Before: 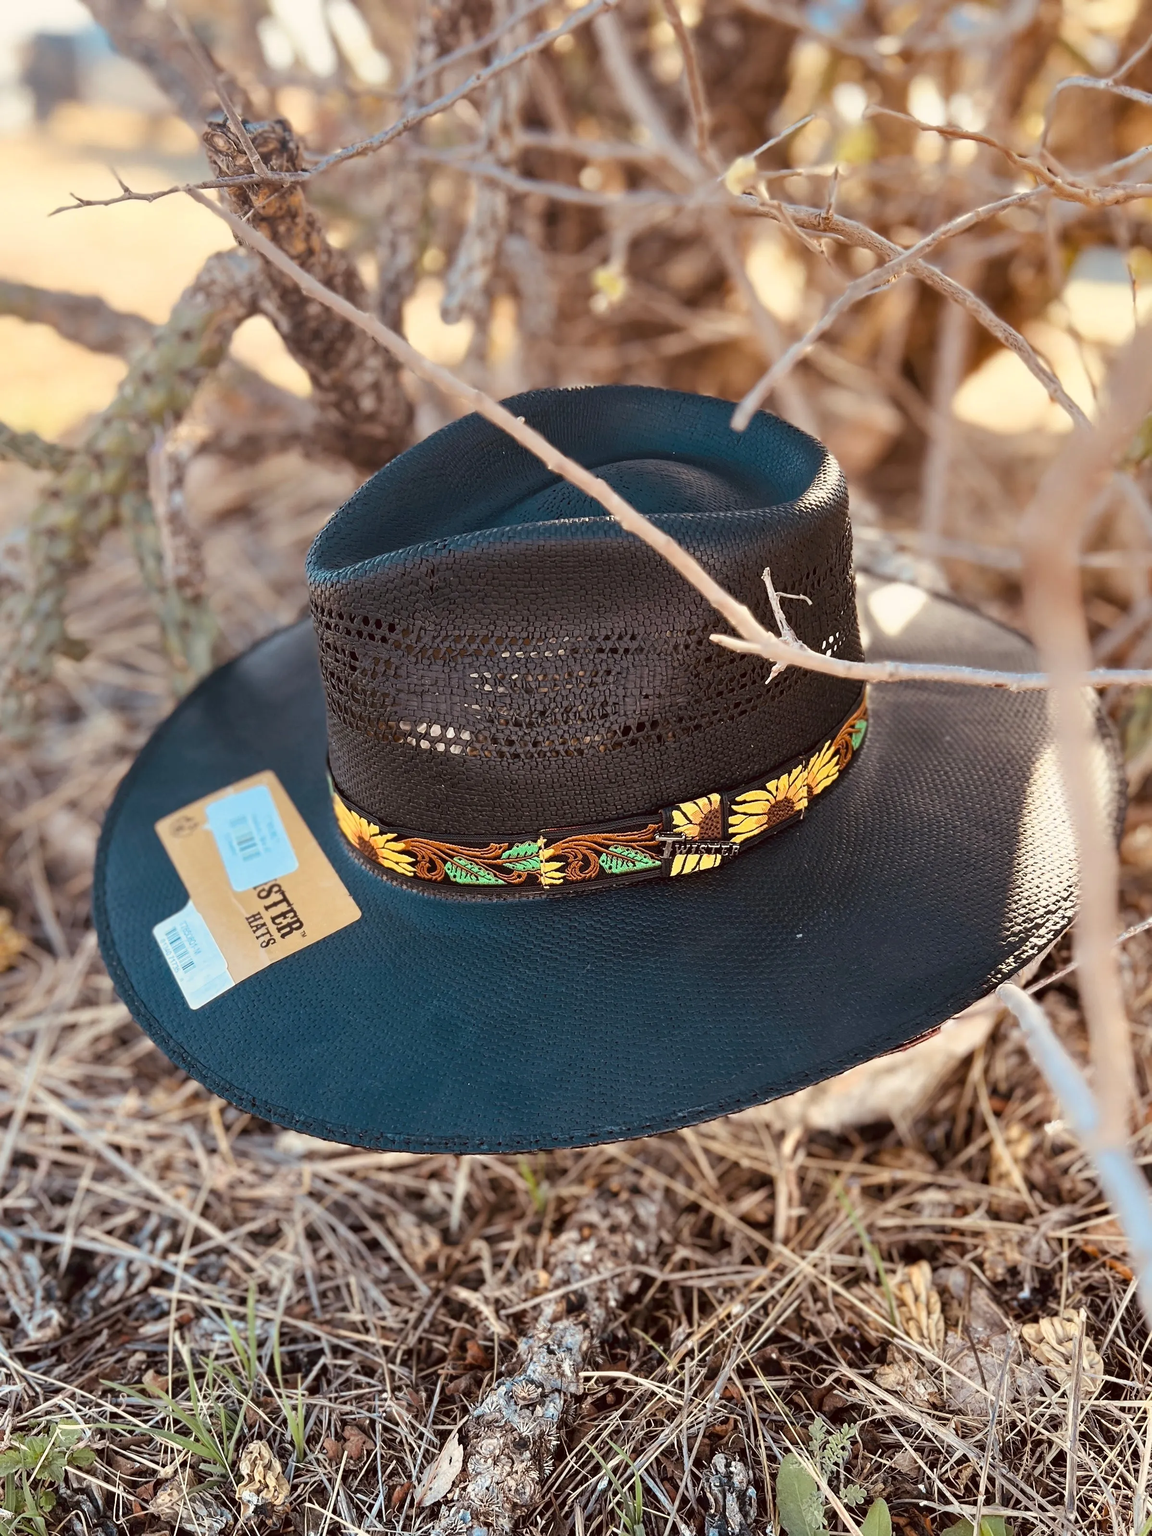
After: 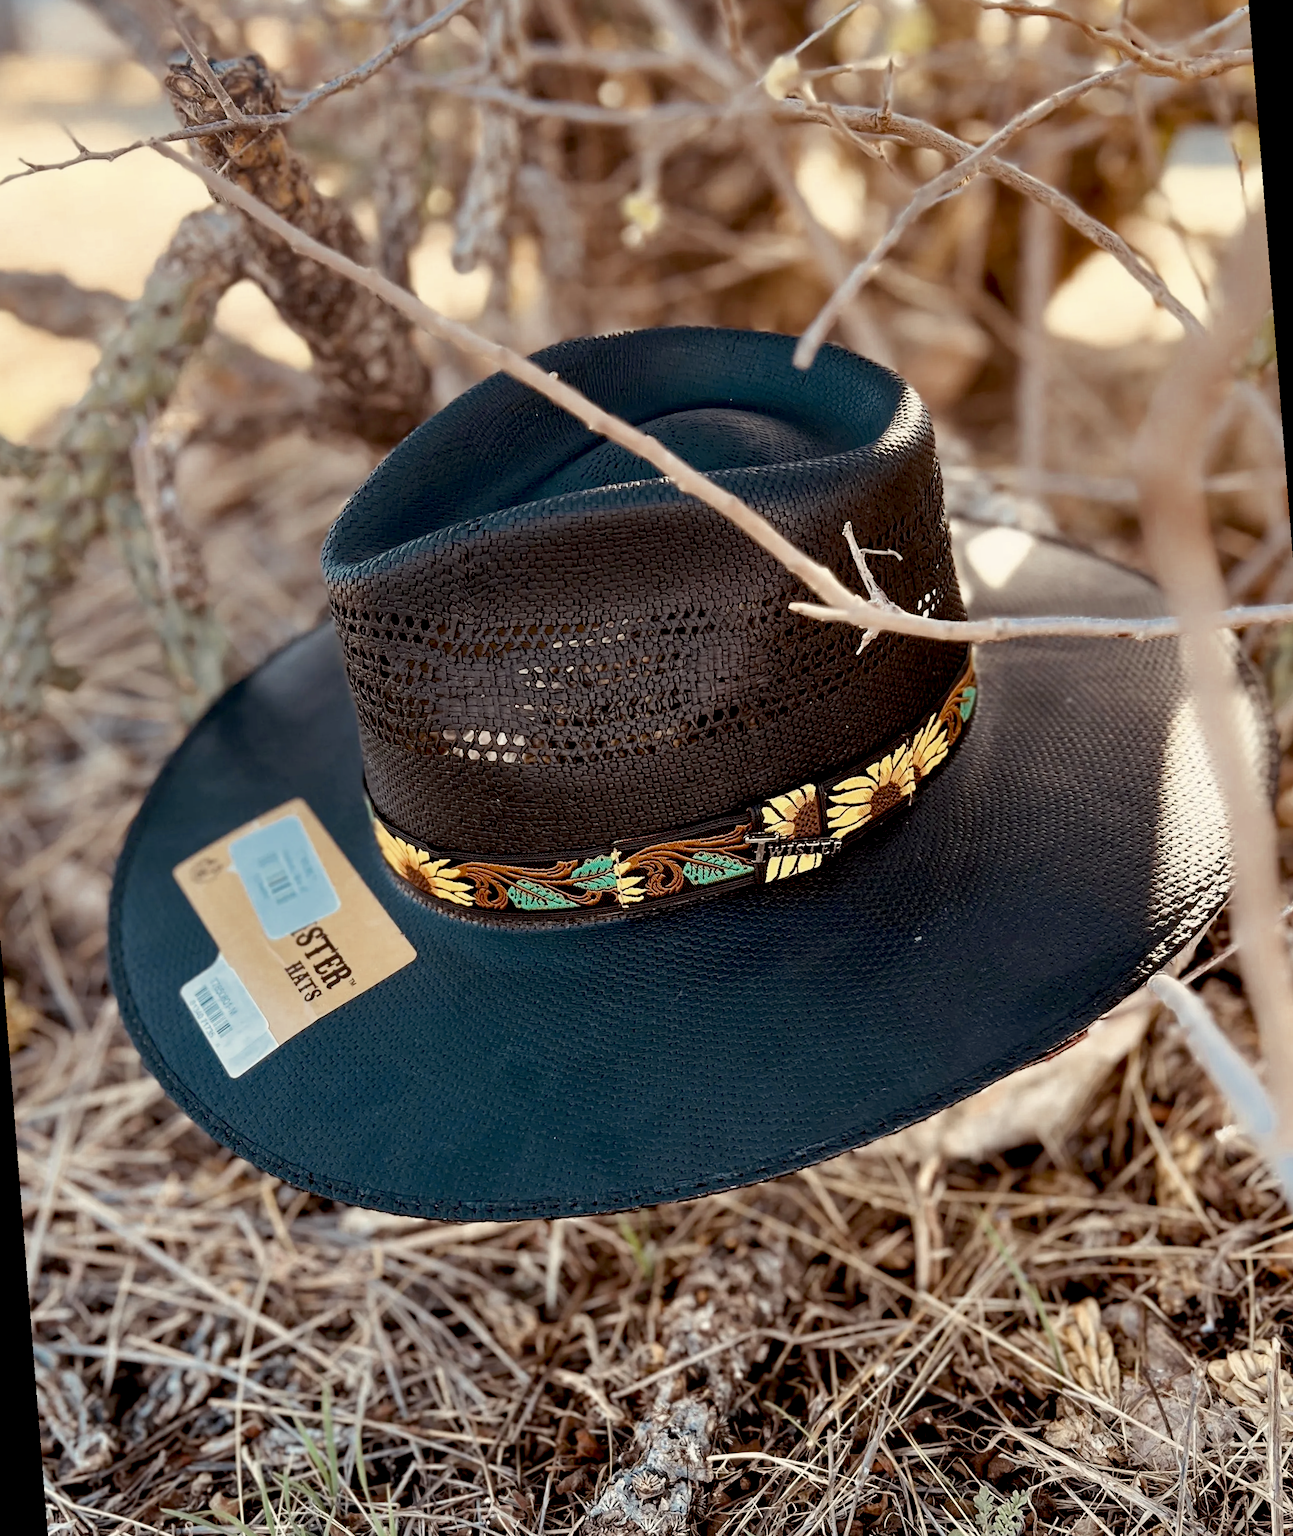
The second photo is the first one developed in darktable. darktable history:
color correction: highlights b* 3
exposure: black level correction 0.016, exposure -0.009 EV, compensate highlight preservation false
color zones: curves: ch0 [(0, 0.5) (0.125, 0.4) (0.25, 0.5) (0.375, 0.4) (0.5, 0.4) (0.625, 0.35) (0.75, 0.35) (0.875, 0.5)]; ch1 [(0, 0.35) (0.125, 0.45) (0.25, 0.35) (0.375, 0.35) (0.5, 0.35) (0.625, 0.35) (0.75, 0.45) (0.875, 0.35)]; ch2 [(0, 0.6) (0.125, 0.5) (0.25, 0.5) (0.375, 0.6) (0.5, 0.6) (0.625, 0.5) (0.75, 0.5) (0.875, 0.5)]
rotate and perspective: rotation -4.57°, crop left 0.054, crop right 0.944, crop top 0.087, crop bottom 0.914
